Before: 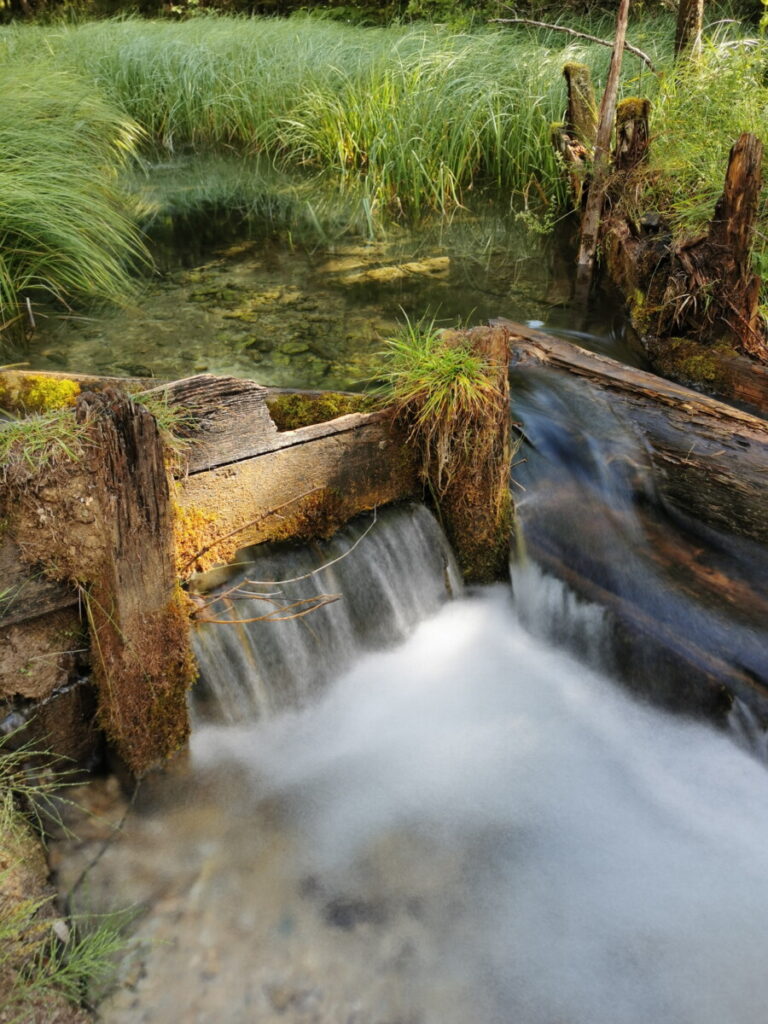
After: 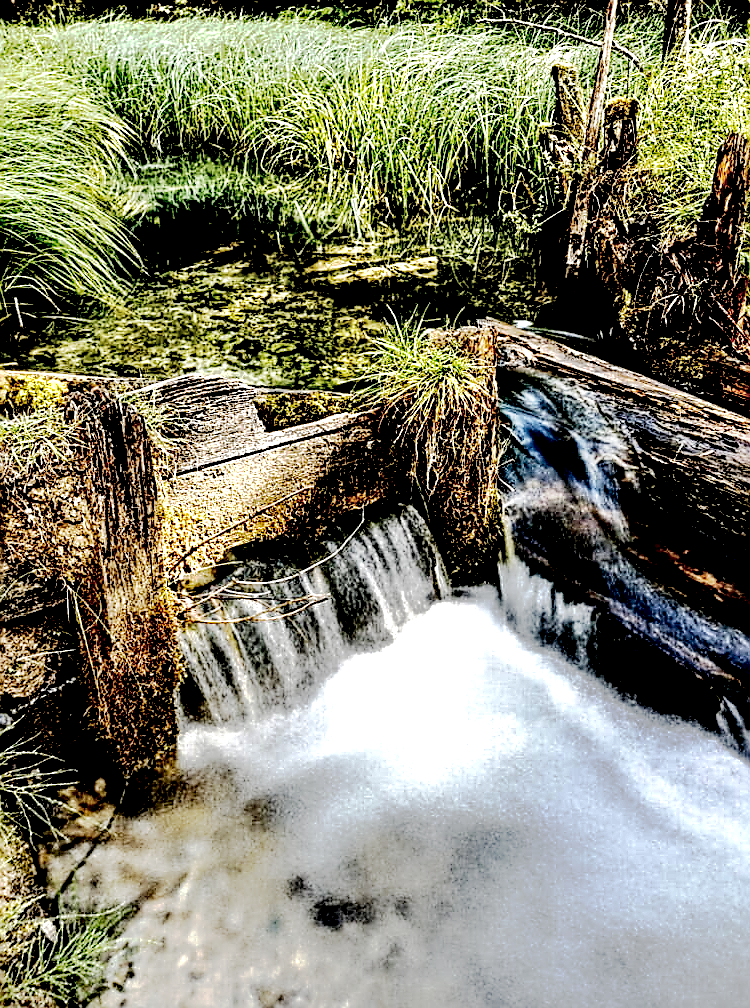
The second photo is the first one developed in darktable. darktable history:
crop and rotate: left 1.583%, right 0.694%, bottom 1.479%
local contrast: shadows 170%, detail 226%
sharpen: radius 1.404, amount 1.255, threshold 0.733
tone curve: curves: ch0 [(0, 0) (0.003, 0.016) (0.011, 0.015) (0.025, 0.017) (0.044, 0.026) (0.069, 0.034) (0.1, 0.043) (0.136, 0.068) (0.177, 0.119) (0.224, 0.175) (0.277, 0.251) (0.335, 0.328) (0.399, 0.415) (0.468, 0.499) (0.543, 0.58) (0.623, 0.659) (0.709, 0.731) (0.801, 0.807) (0.898, 0.895) (1, 1)], color space Lab, independent channels, preserve colors none
tone equalizer: -8 EV -0.447 EV, -7 EV -0.428 EV, -6 EV -0.317 EV, -5 EV -0.211 EV, -3 EV 0.21 EV, -2 EV 0.321 EV, -1 EV 0.366 EV, +0 EV 0.439 EV, mask exposure compensation -0.5 EV
base curve: curves: ch0 [(0.065, 0.026) (0.236, 0.358) (0.53, 0.546) (0.777, 0.841) (0.924, 0.992)], preserve colors none
contrast equalizer: octaves 7, y [[0.5, 0.542, 0.583, 0.625, 0.667, 0.708], [0.5 ×6], [0.5 ×6], [0 ×6], [0 ×6]]
